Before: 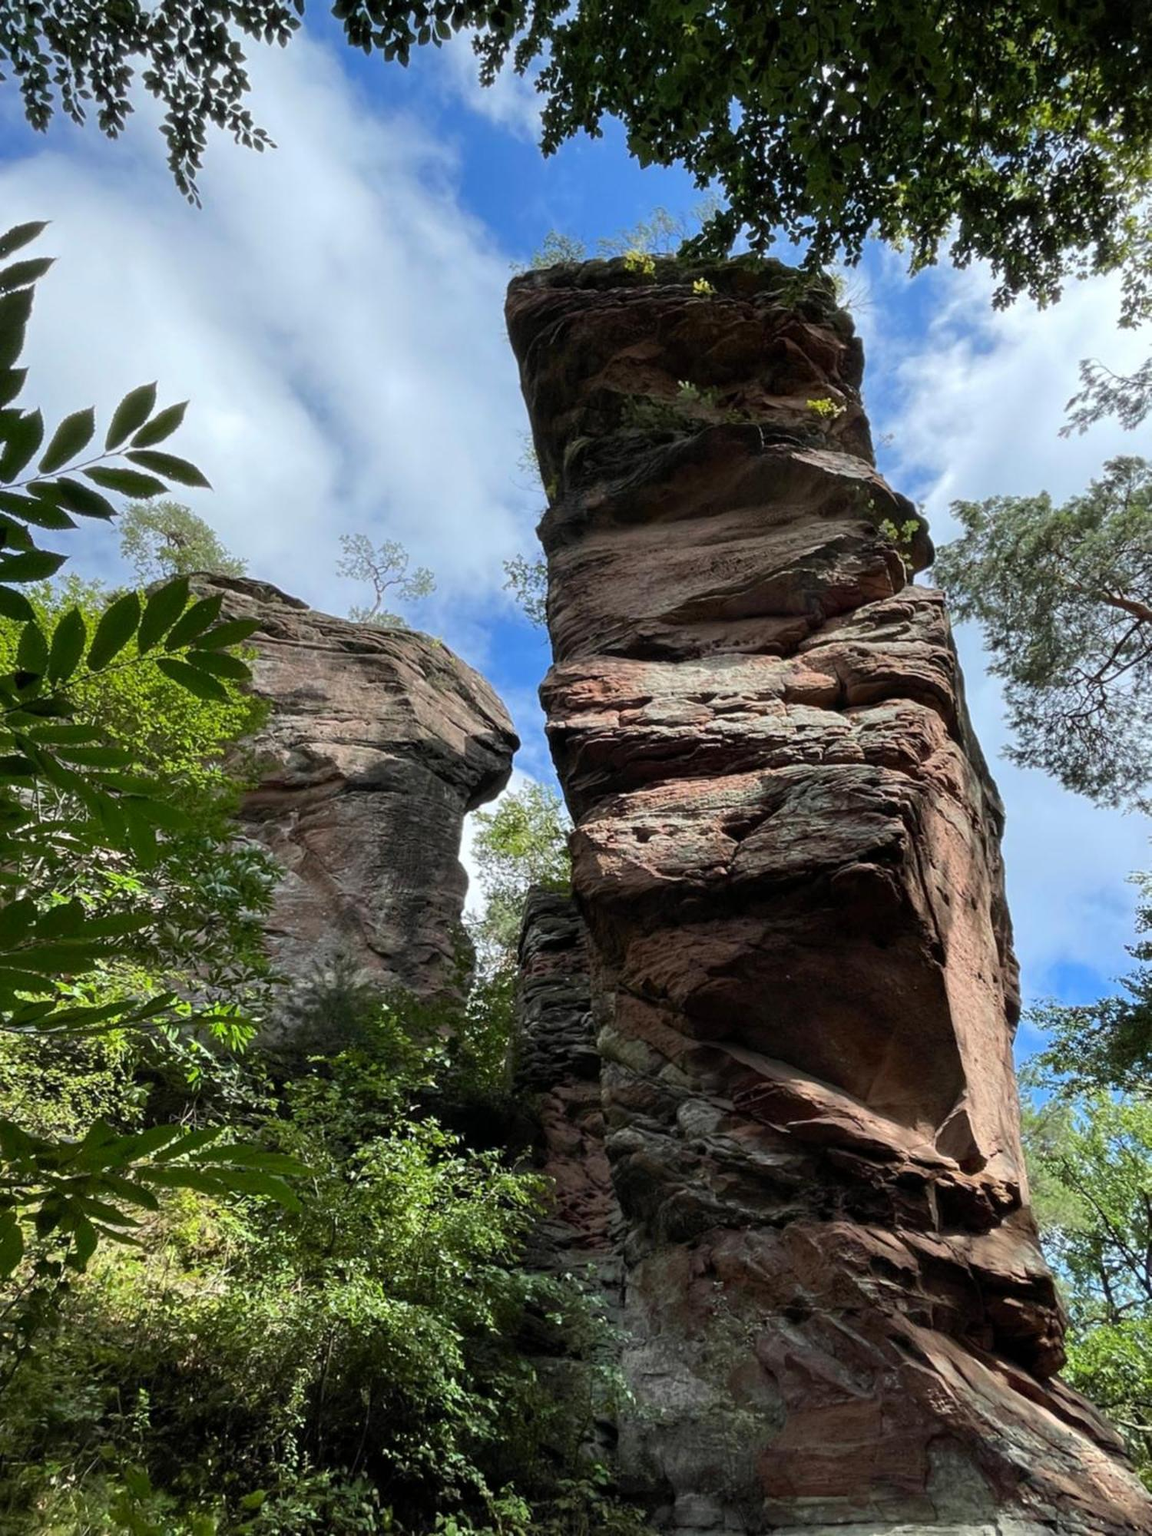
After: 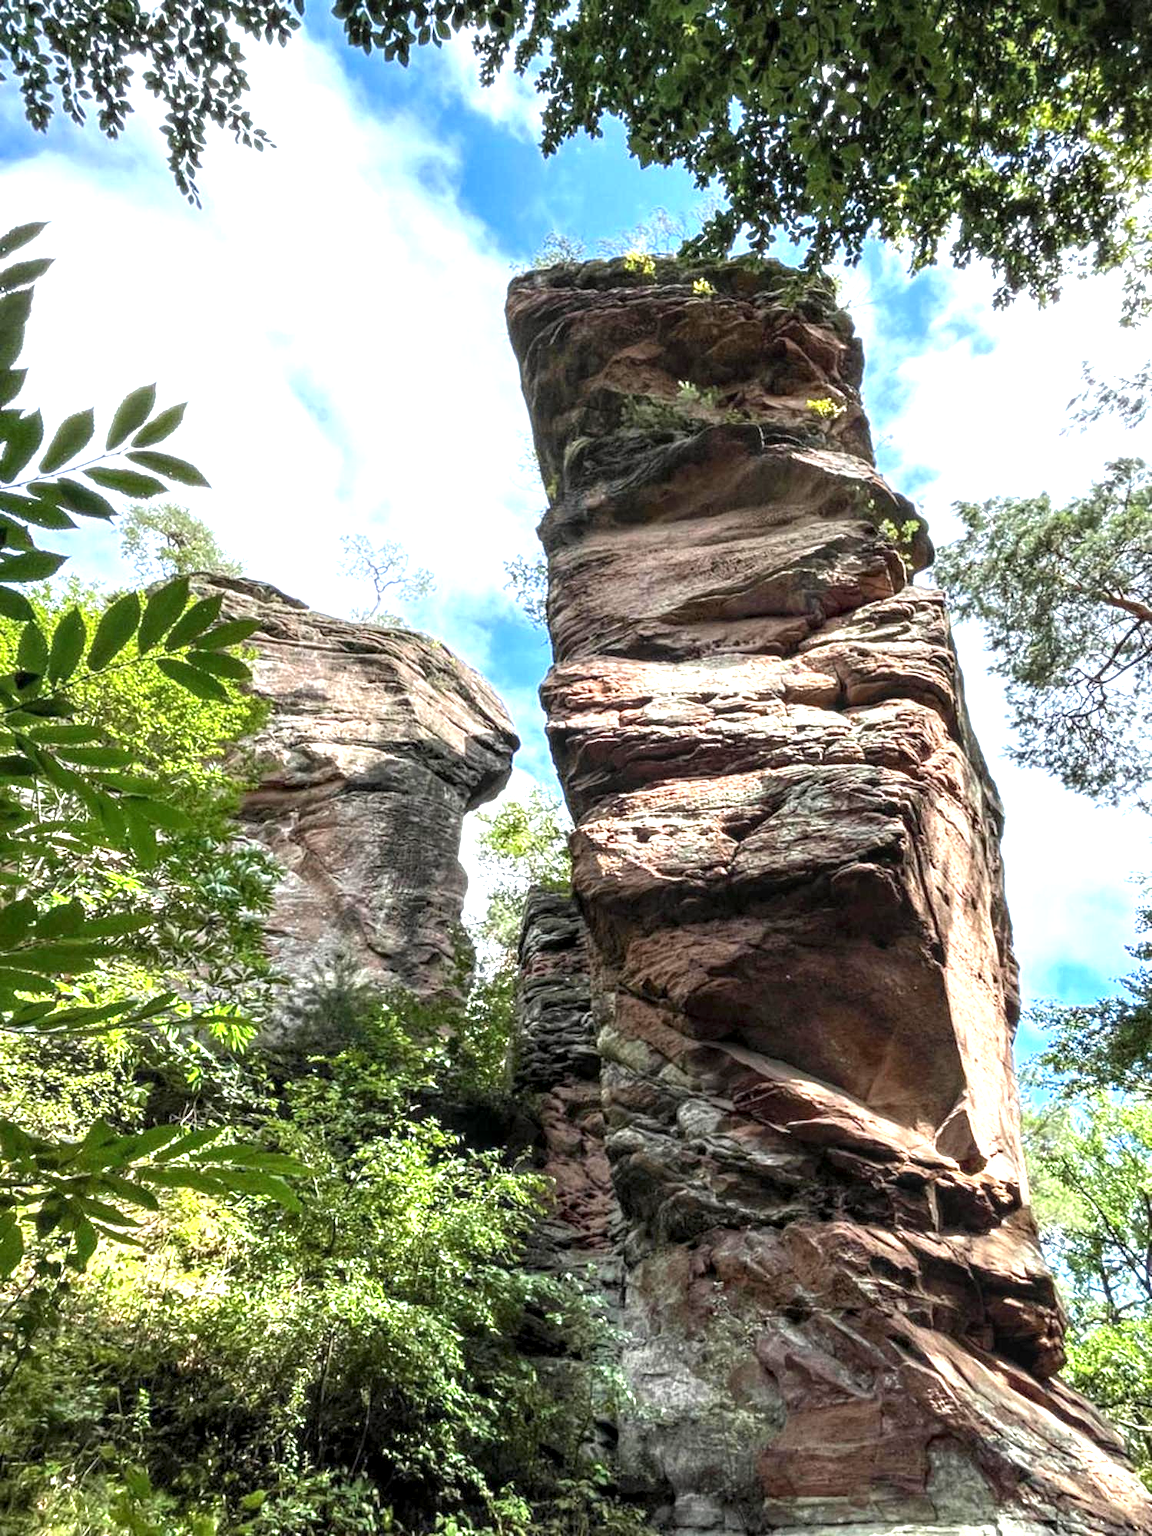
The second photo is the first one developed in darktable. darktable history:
exposure: black level correction 0, exposure 1.379 EV, compensate exposure bias true, compensate highlight preservation false
local contrast: highlights 61%, detail 143%, midtone range 0.428
